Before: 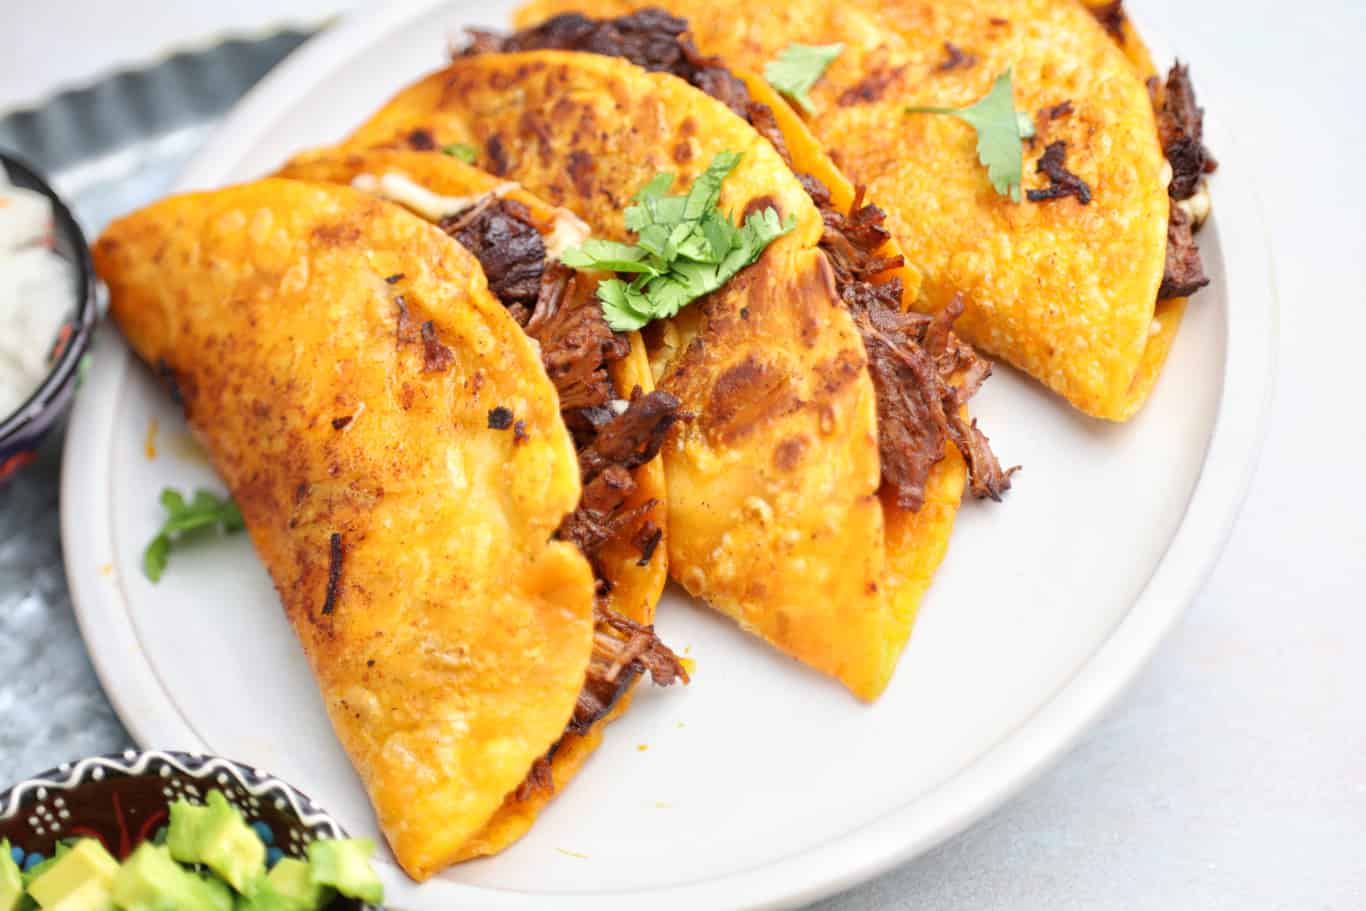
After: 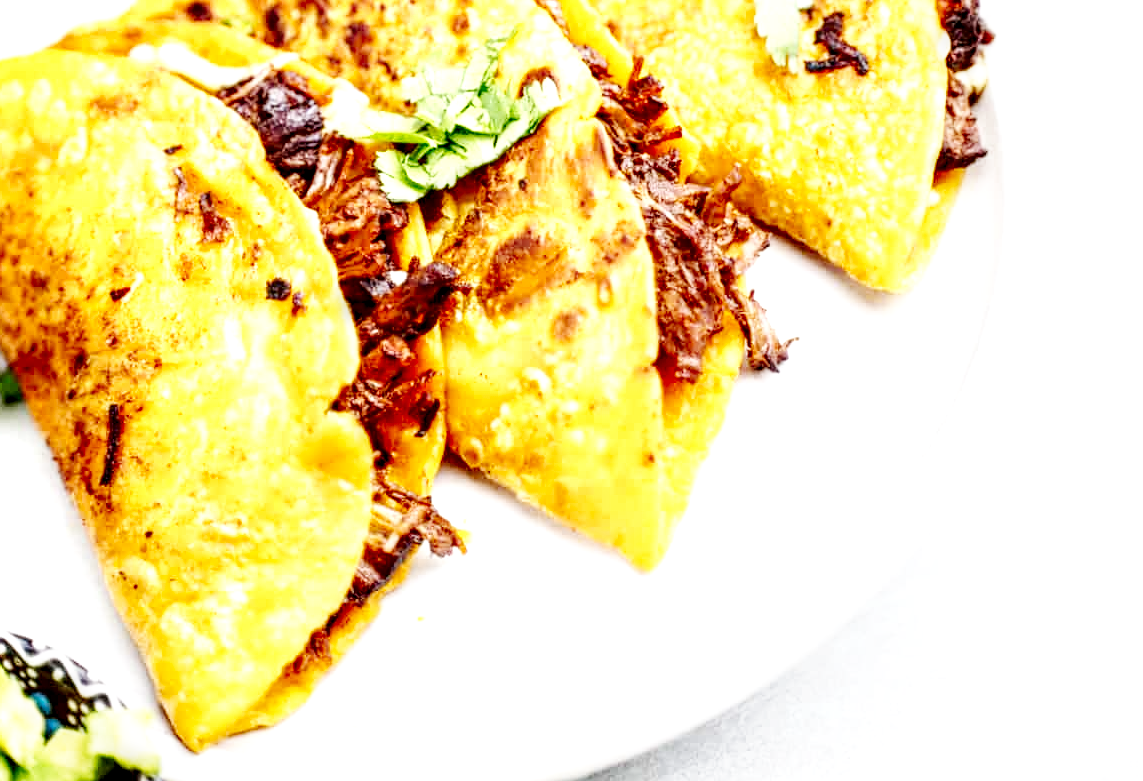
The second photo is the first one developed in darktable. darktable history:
crop: left 16.315%, top 14.246%
local contrast: highlights 20%, detail 197%
base curve: curves: ch0 [(0, 0) (0.007, 0.004) (0.027, 0.03) (0.046, 0.07) (0.207, 0.54) (0.442, 0.872) (0.673, 0.972) (1, 1)], preserve colors none
